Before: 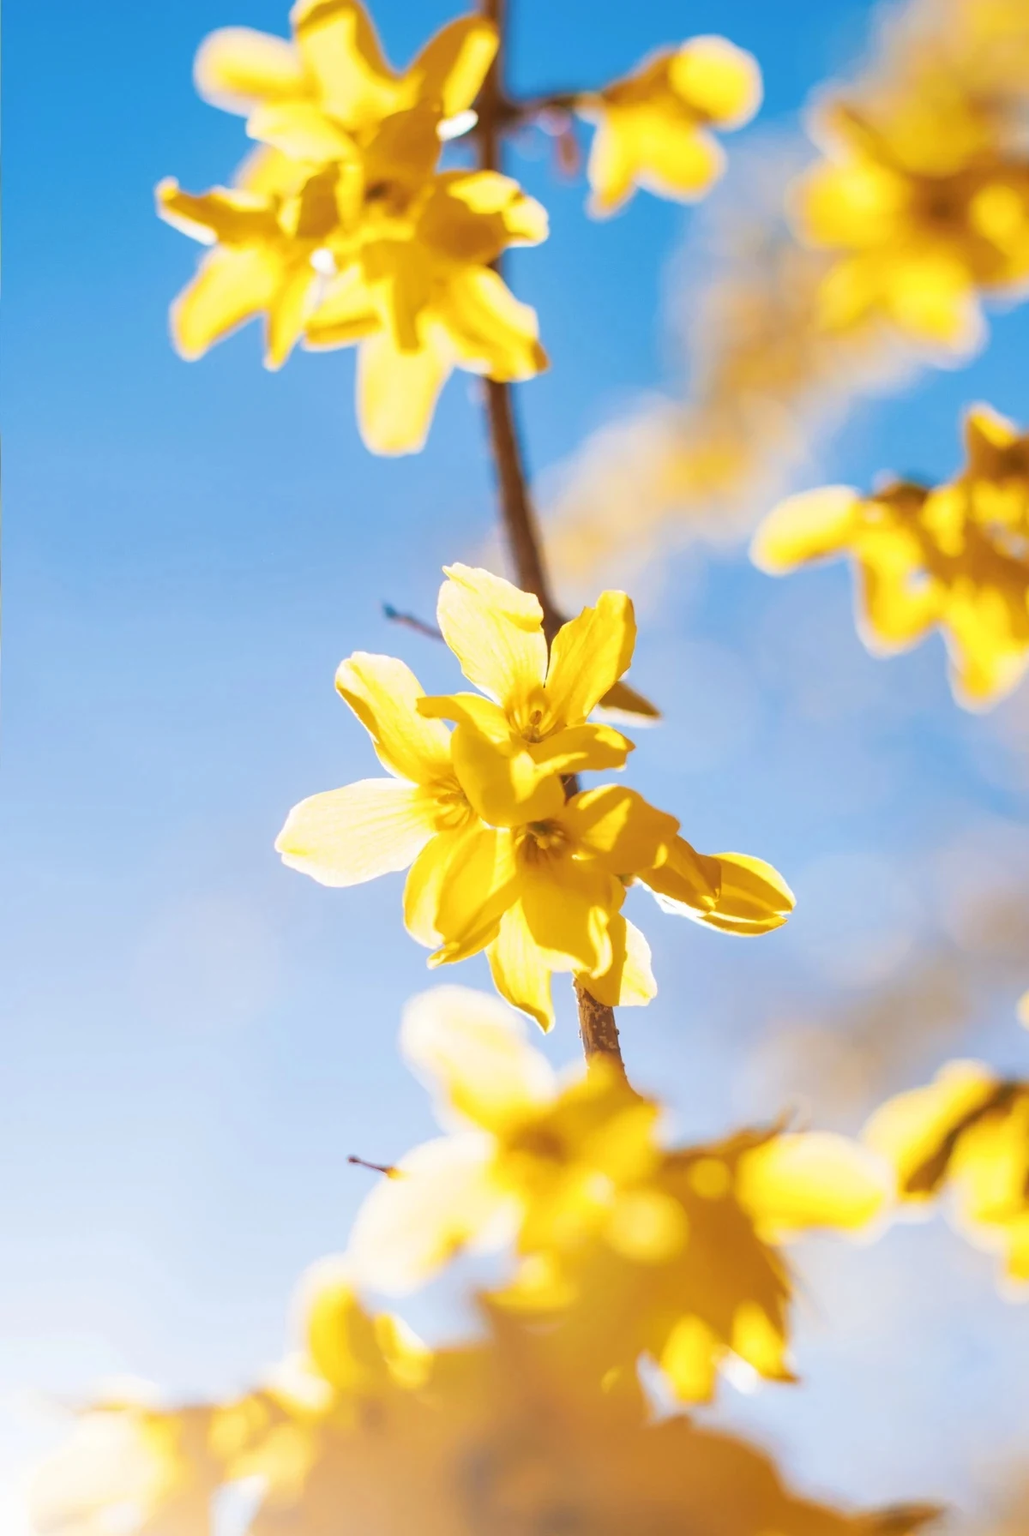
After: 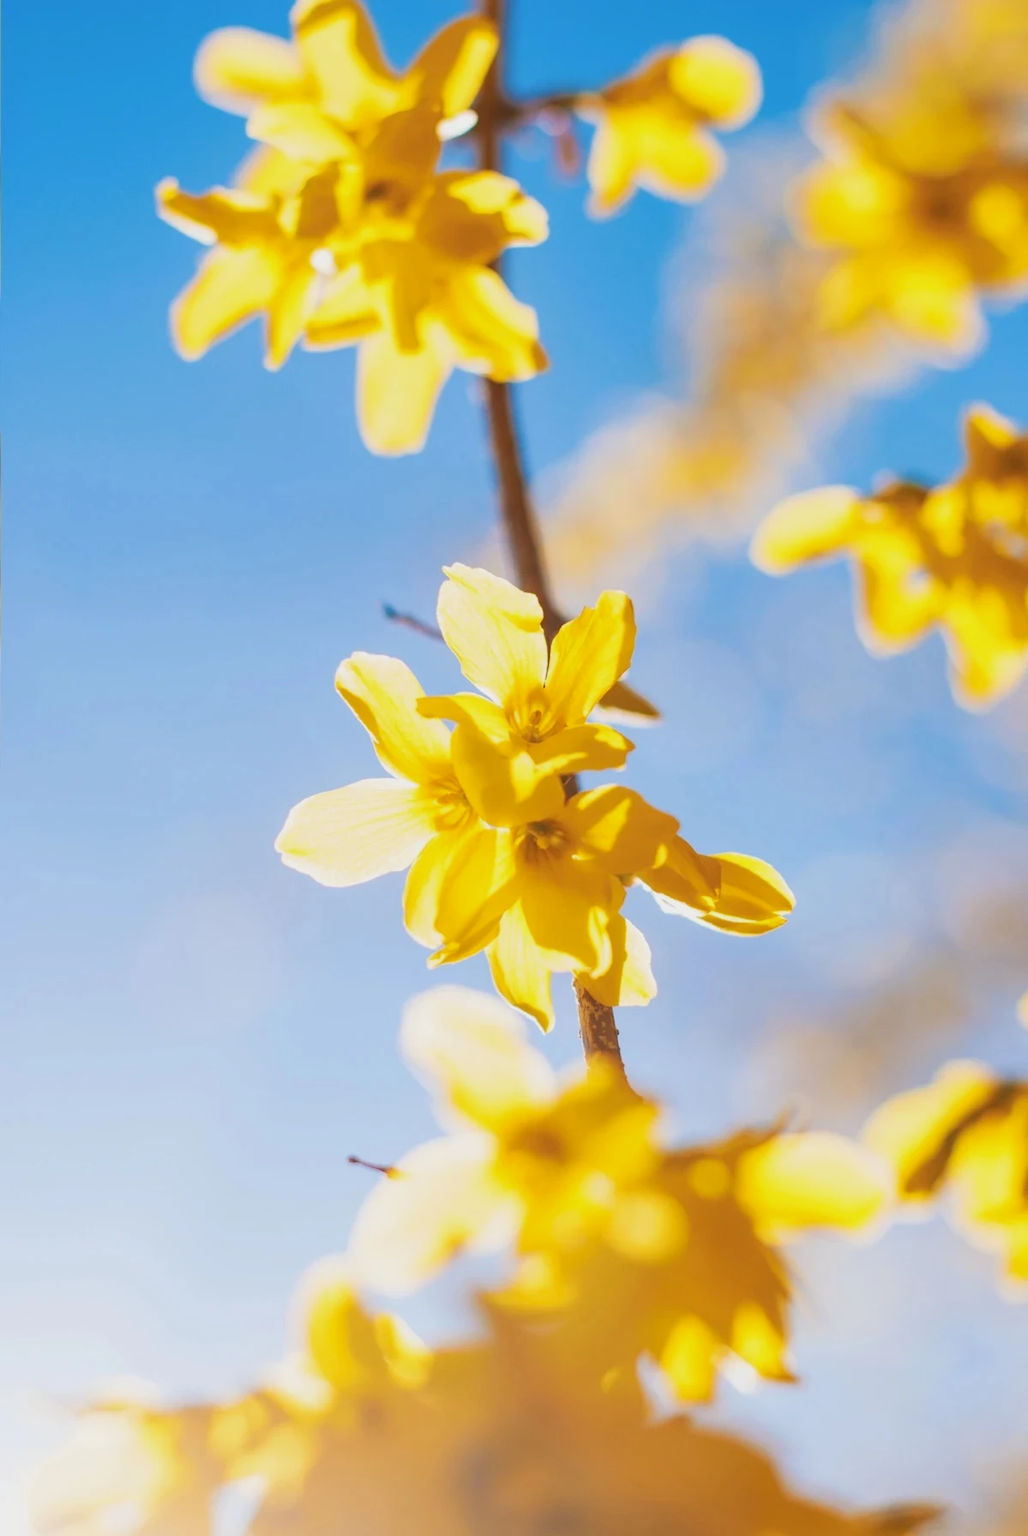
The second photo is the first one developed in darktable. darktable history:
contrast brightness saturation: contrast -0.123
